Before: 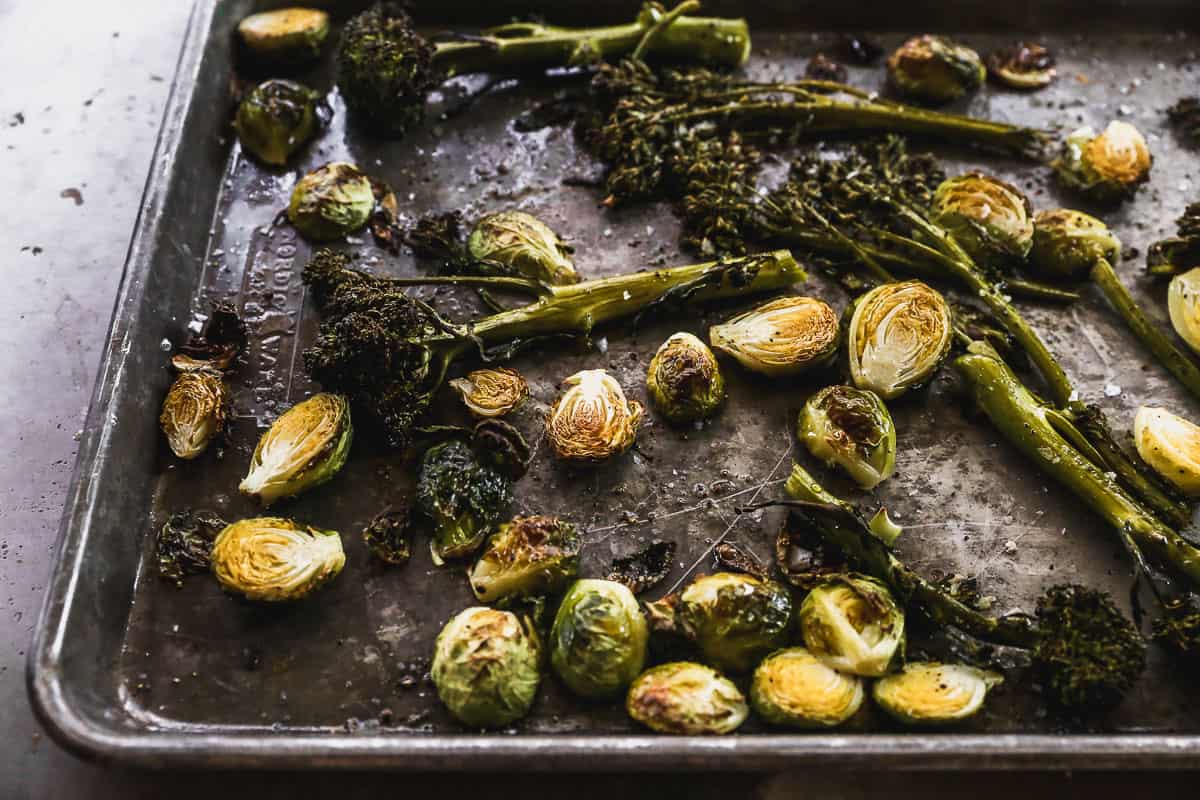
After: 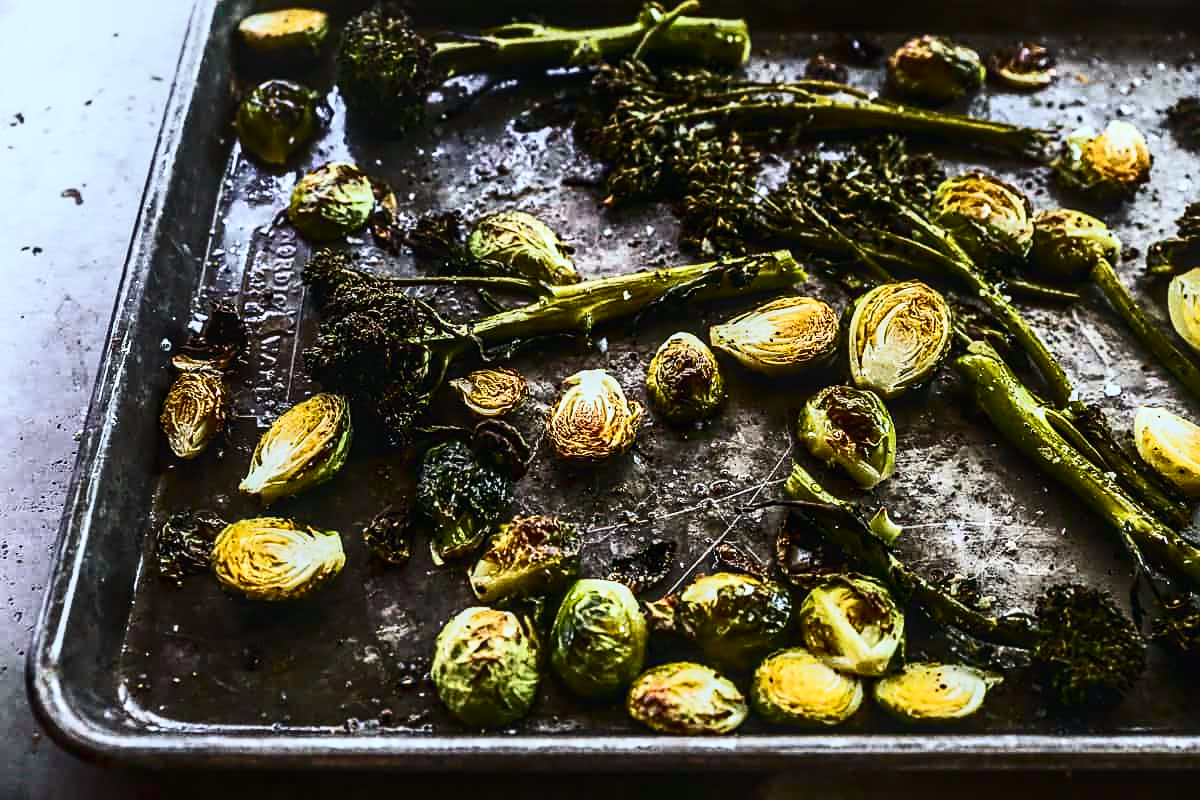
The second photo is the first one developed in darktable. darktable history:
local contrast: detail 130%
sharpen: on, module defaults
white balance: red 0.925, blue 1.046
contrast brightness saturation: contrast 0.4, brightness 0.05, saturation 0.25
